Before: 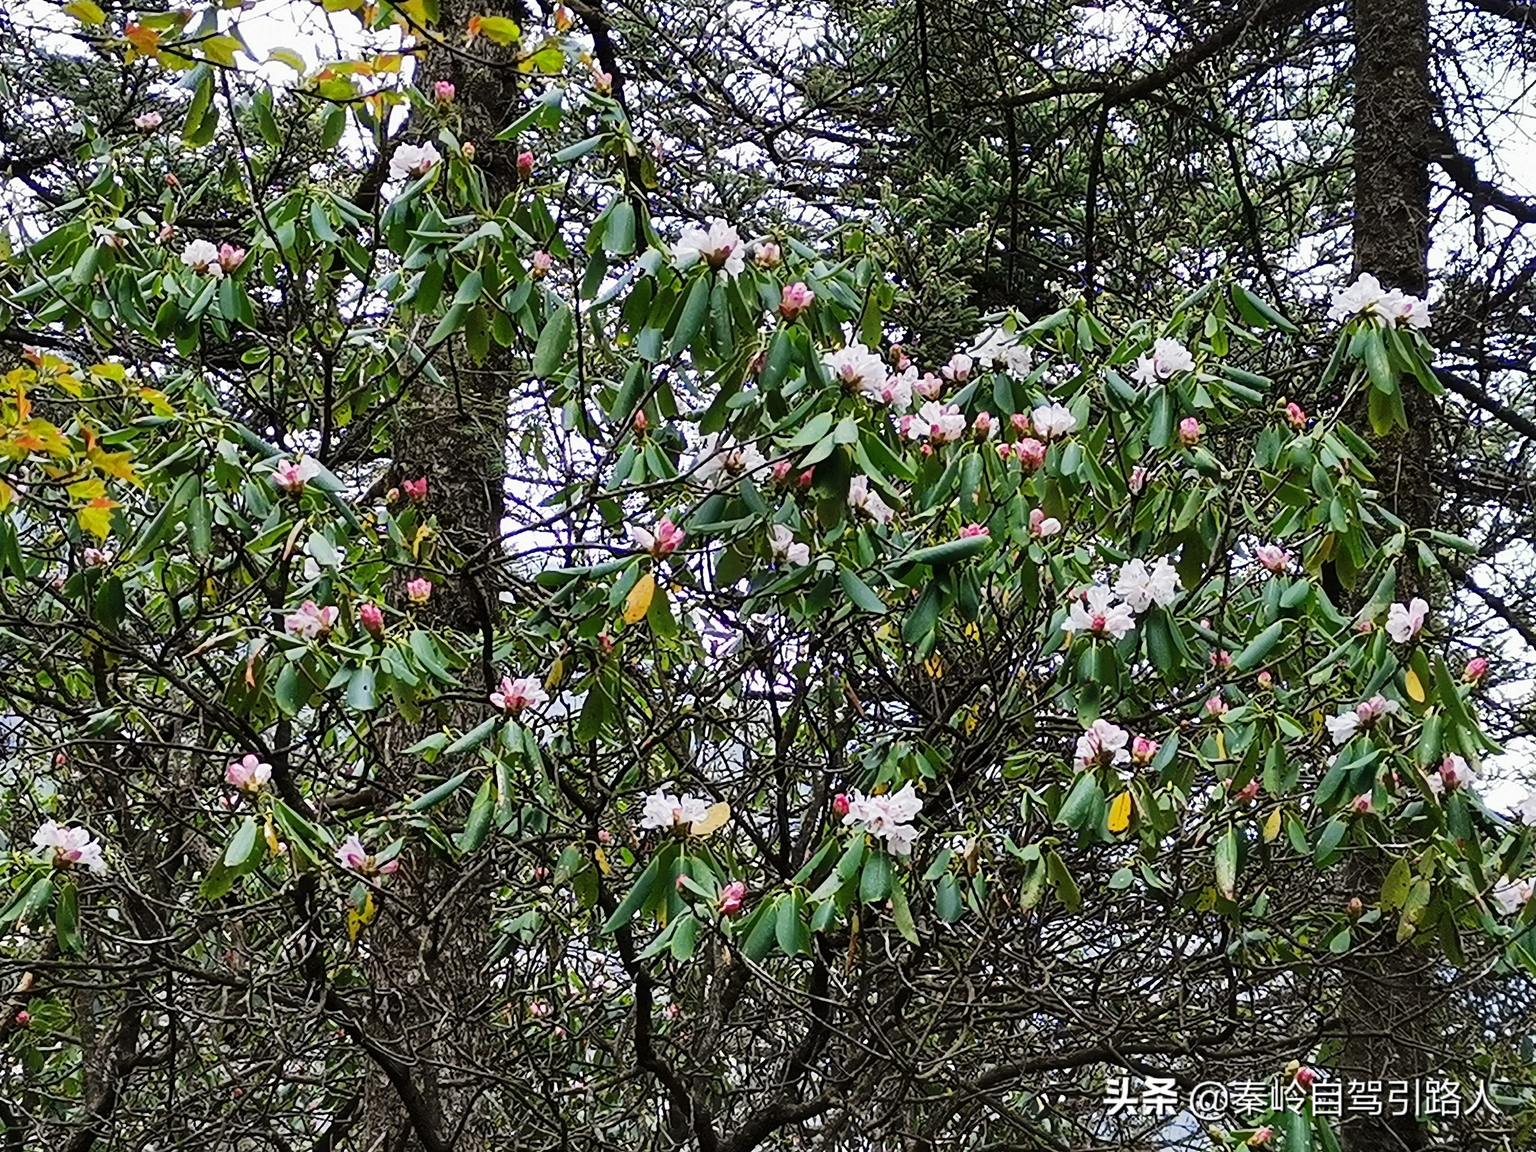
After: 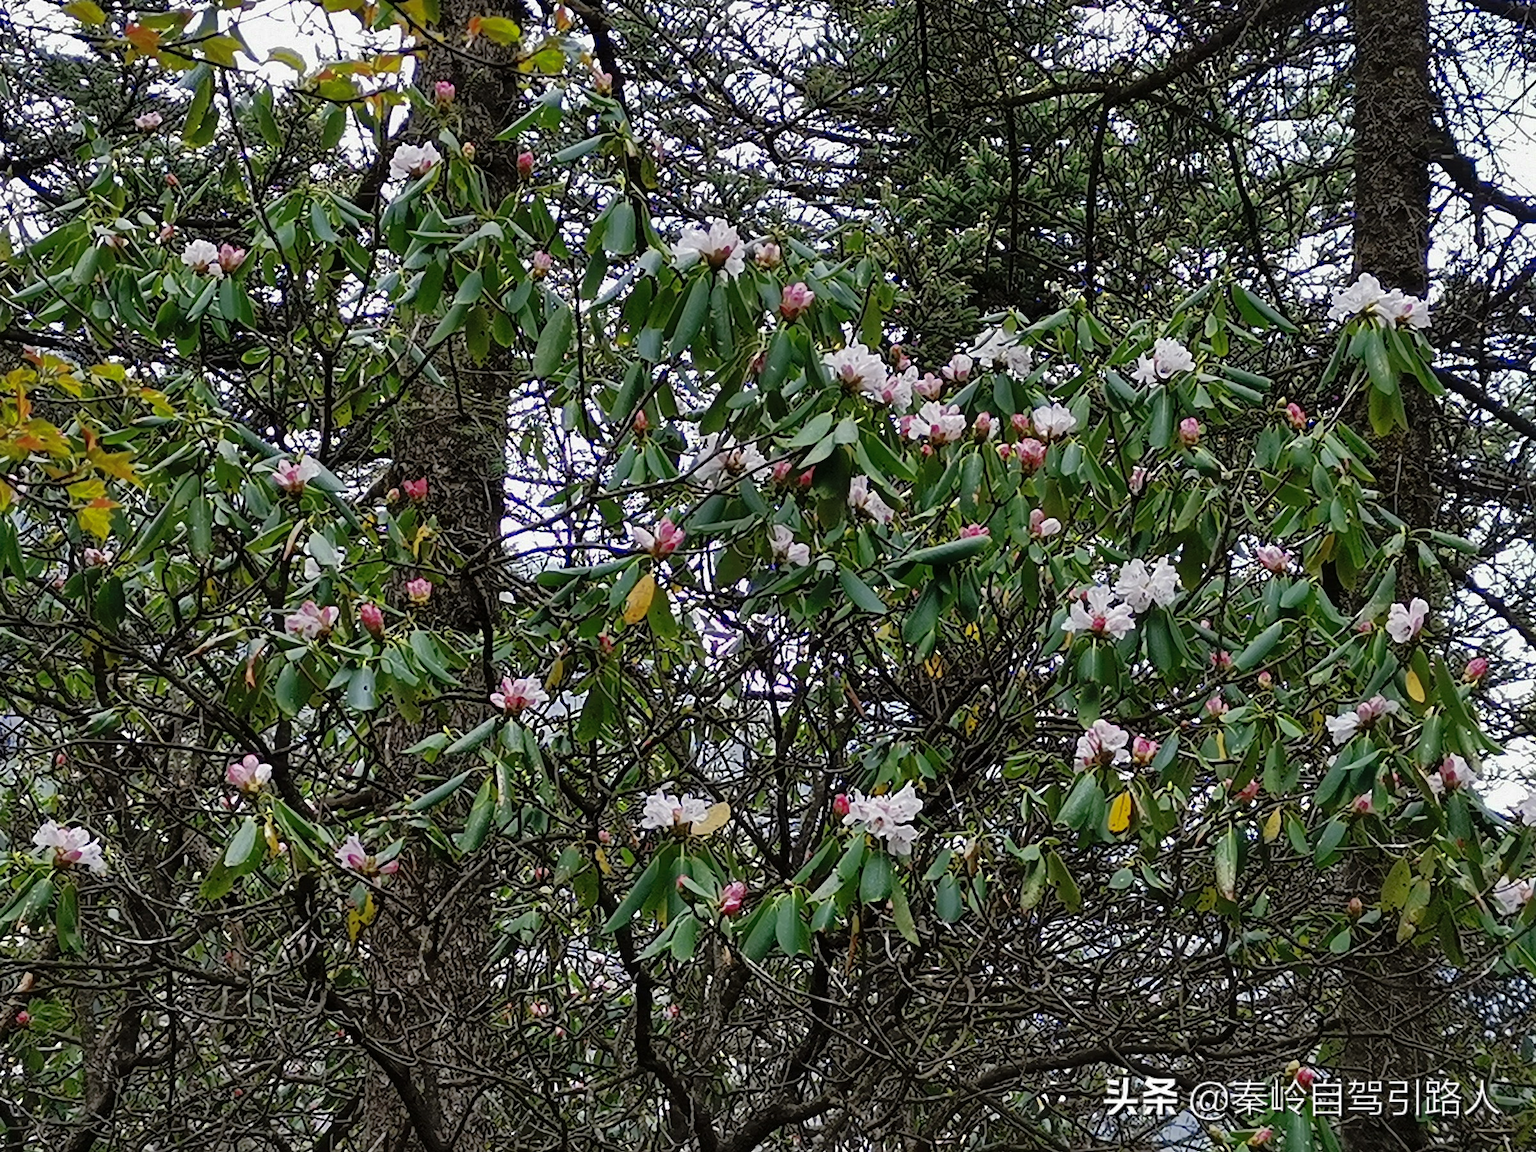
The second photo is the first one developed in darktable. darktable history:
rgb curve: curves: ch0 [(0, 0) (0.415, 0.237) (1, 1)]
shadows and highlights: on, module defaults
